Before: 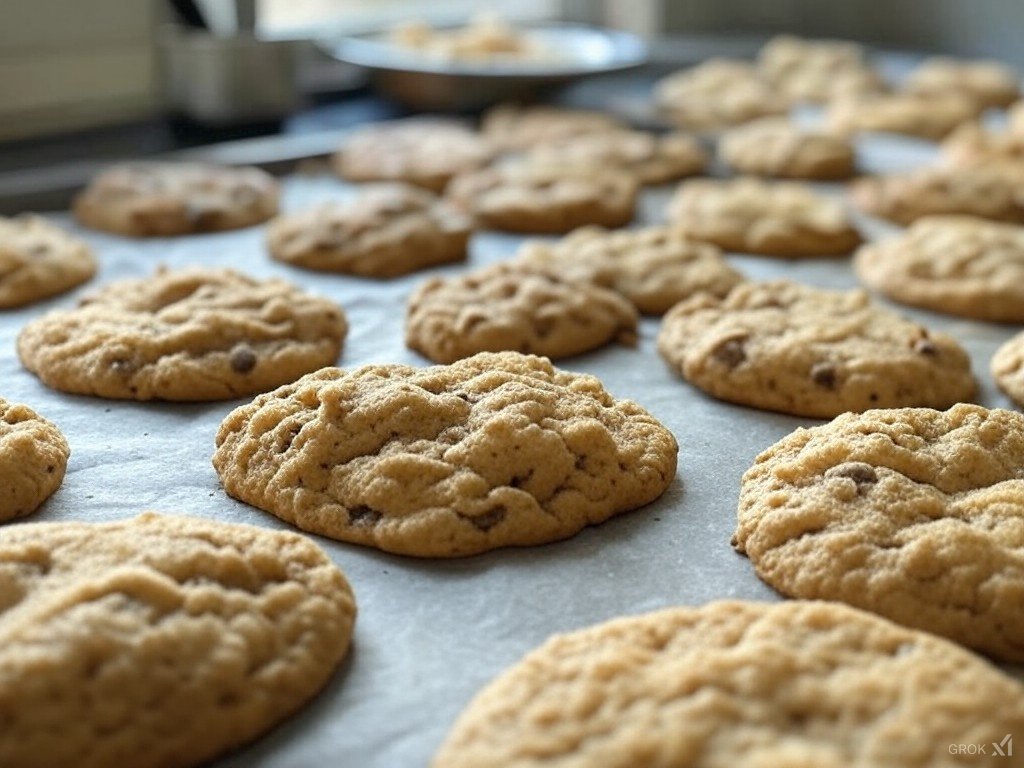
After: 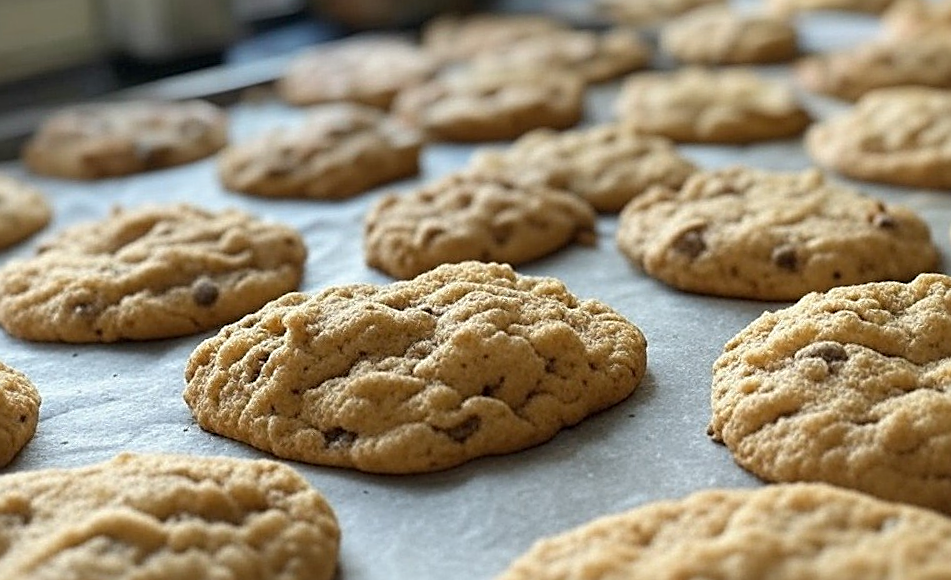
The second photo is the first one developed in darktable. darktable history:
sharpen: on, module defaults
crop: left 1.507%, top 6.147%, right 1.379%, bottom 6.637%
exposure: exposure -0.048 EV, compensate highlight preservation false
rotate and perspective: rotation -5°, crop left 0.05, crop right 0.952, crop top 0.11, crop bottom 0.89
